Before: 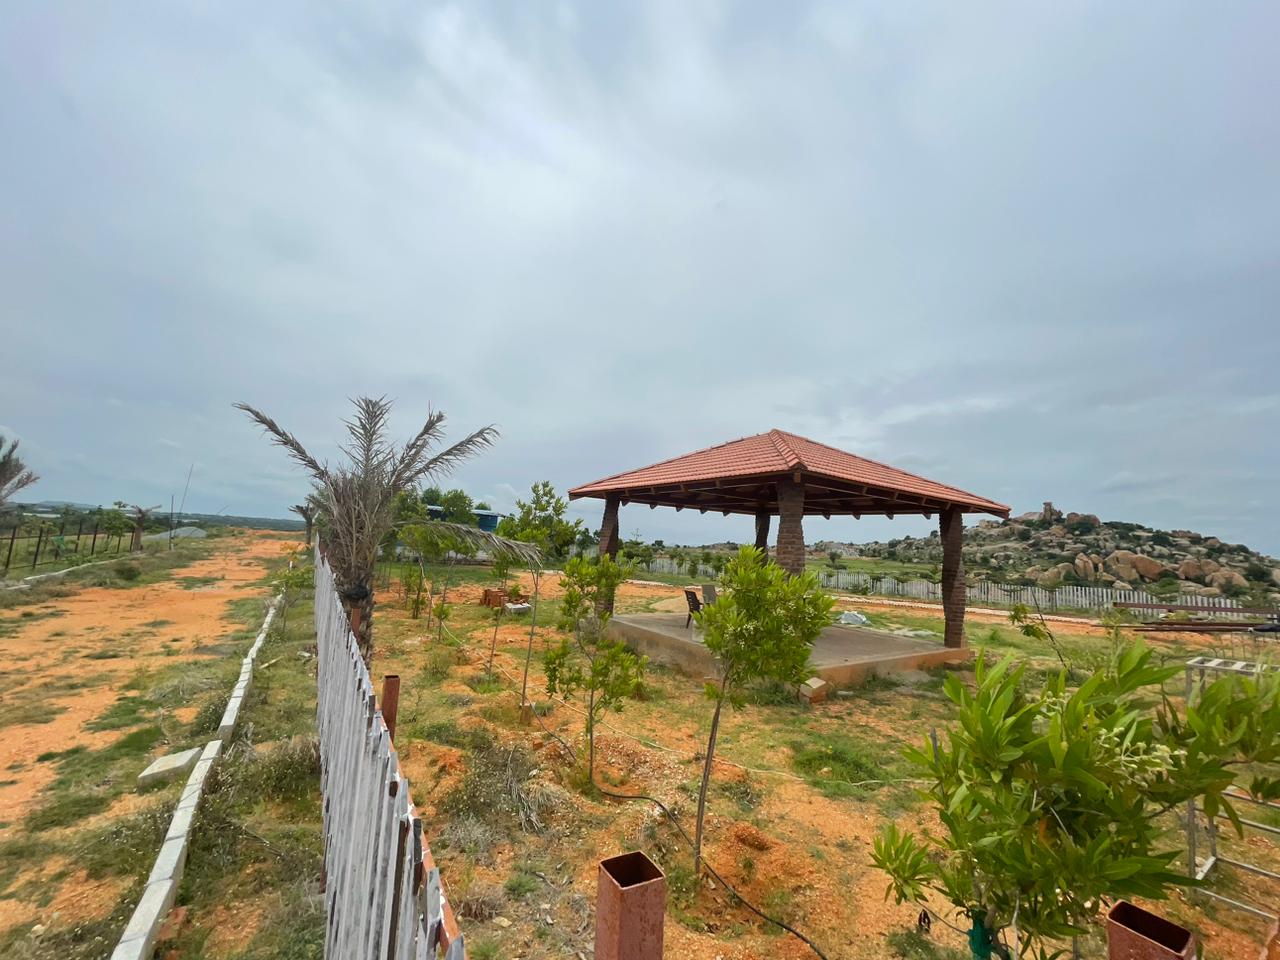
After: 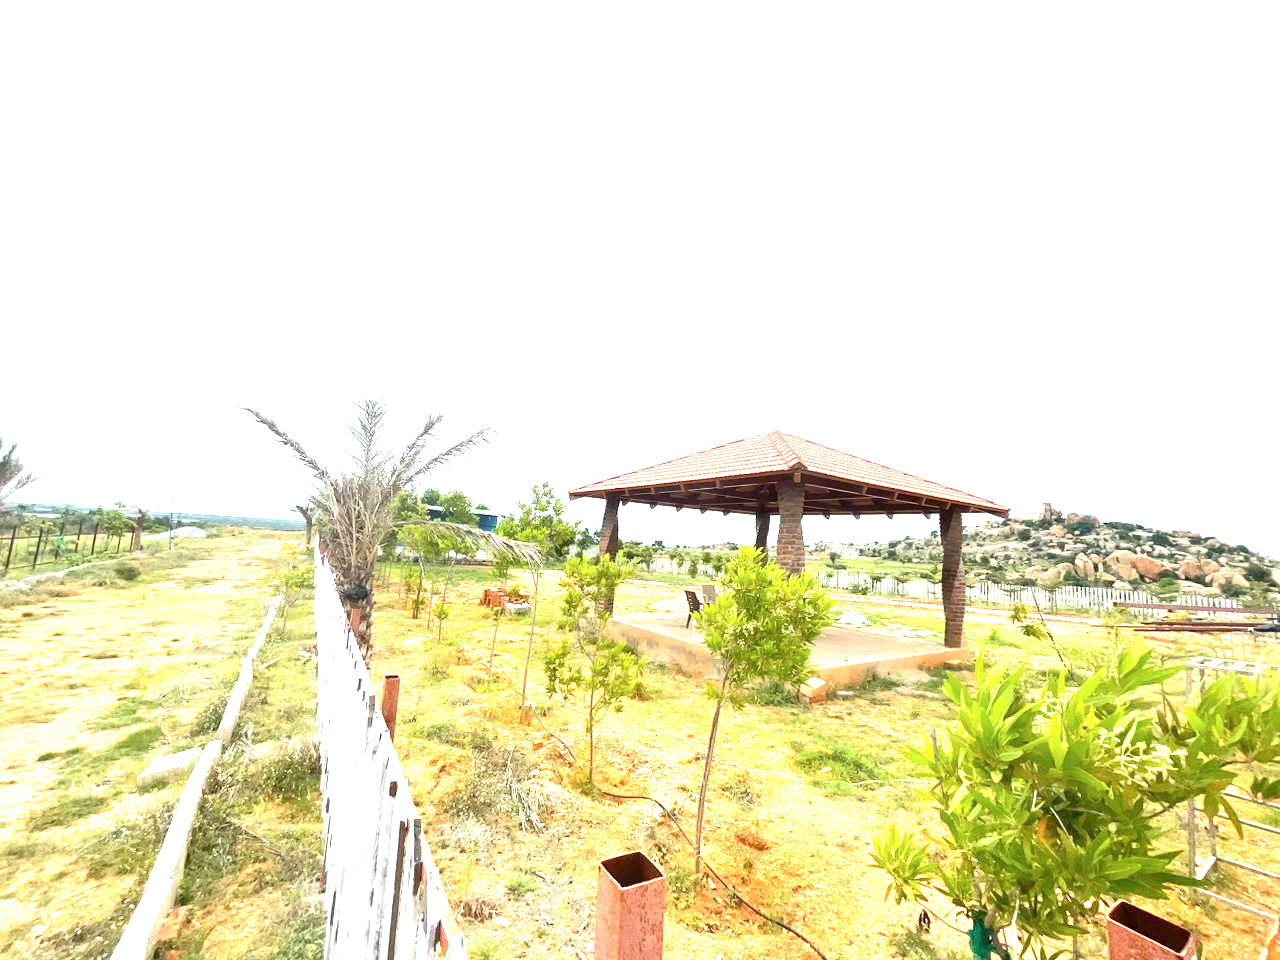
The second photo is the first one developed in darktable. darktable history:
shadows and highlights: shadows -12.5, white point adjustment 4, highlights 28.33
exposure: exposure 2.003 EV, compensate highlight preservation false
